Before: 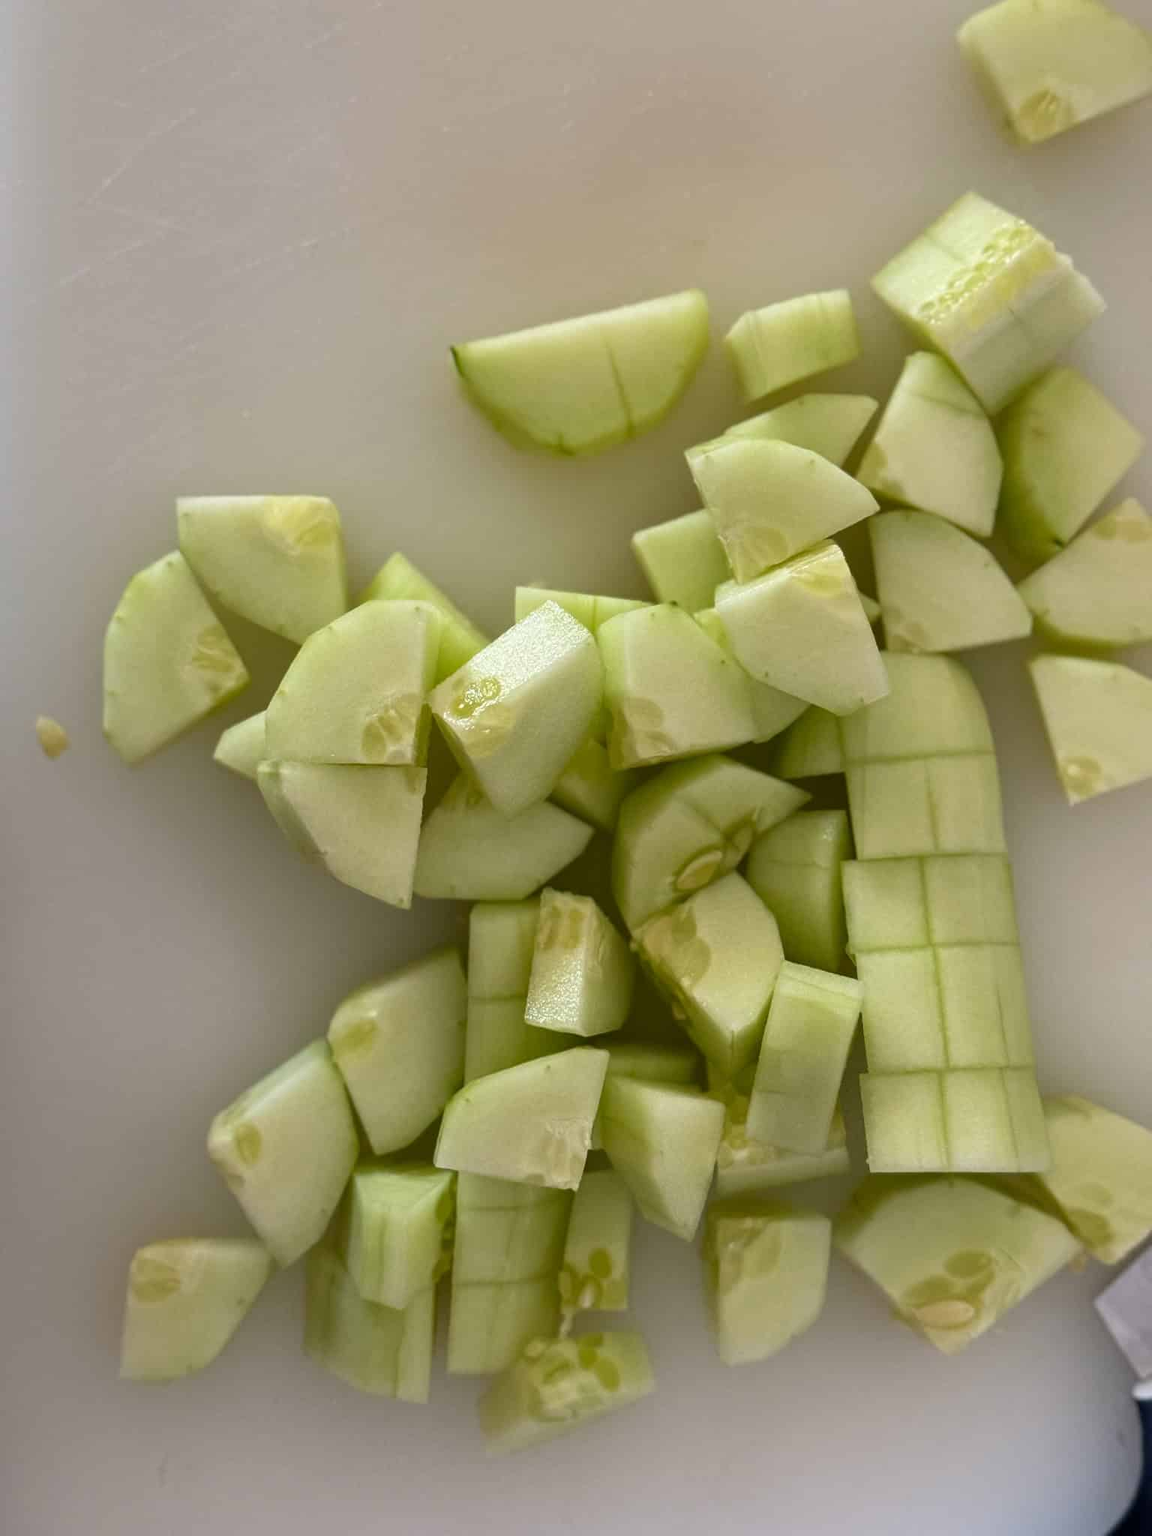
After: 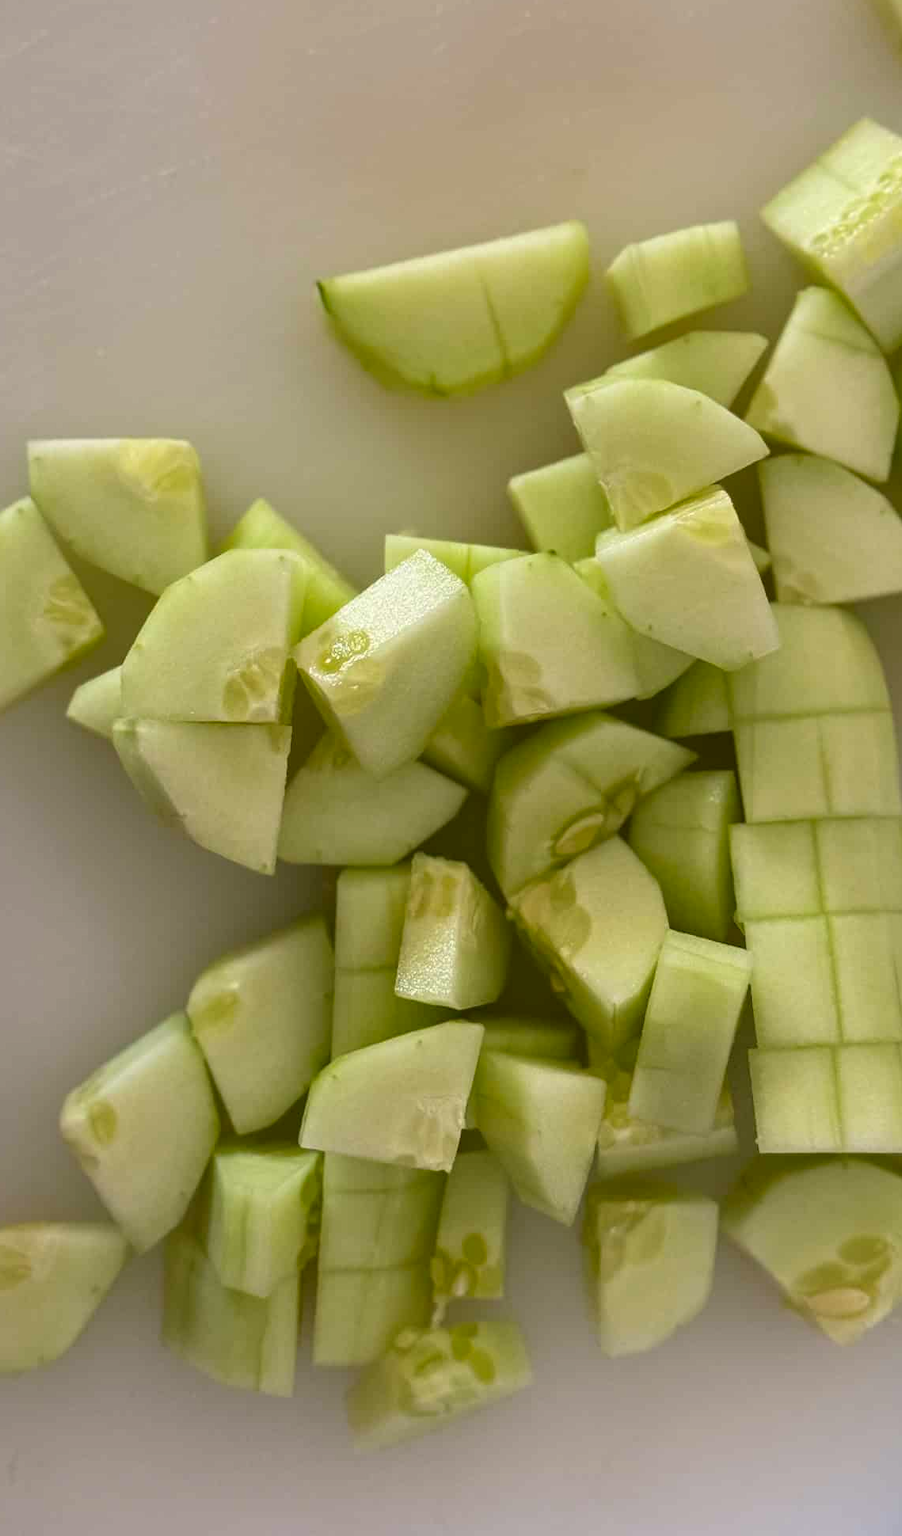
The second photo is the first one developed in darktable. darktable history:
color correction: highlights a* 0.816, highlights b* 2.78, saturation 1.1
crop and rotate: left 13.15%, top 5.251%, right 12.609%
